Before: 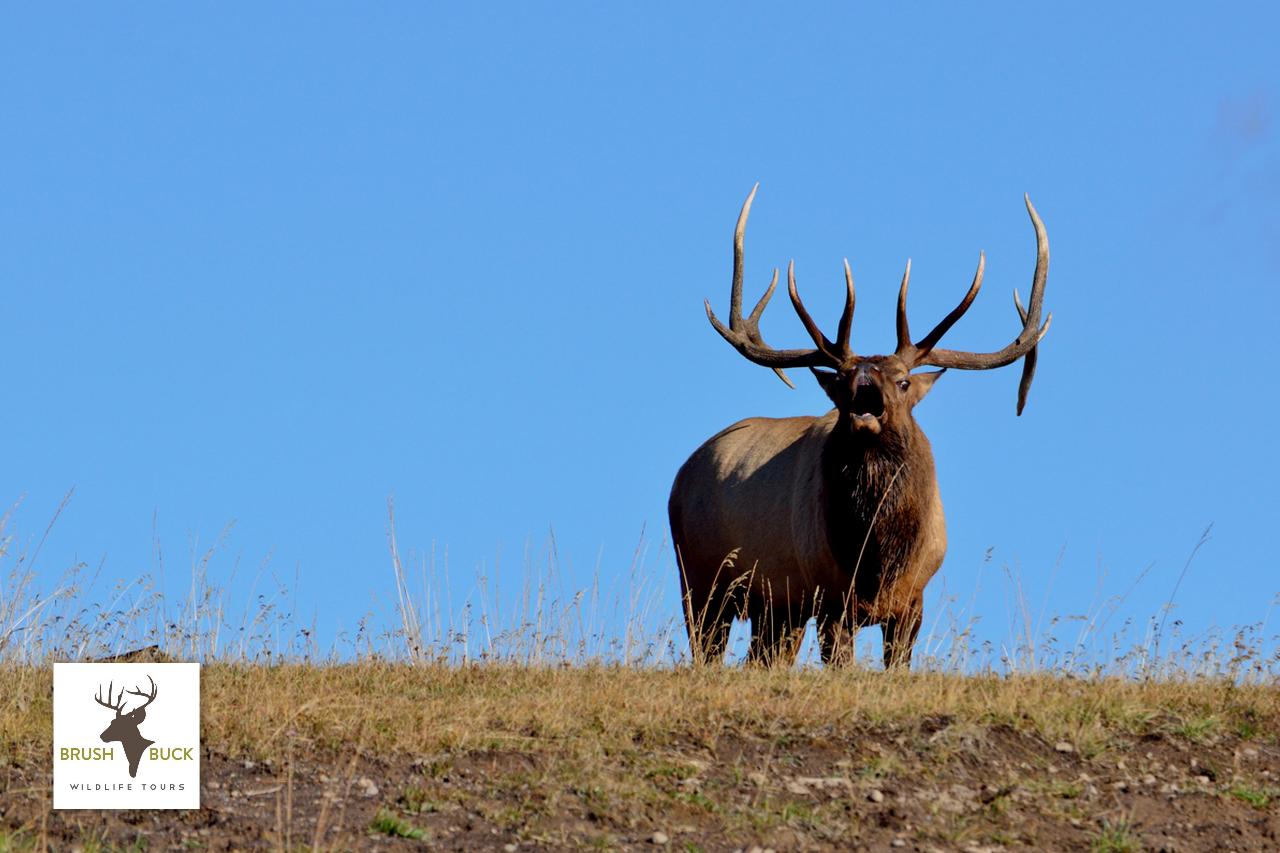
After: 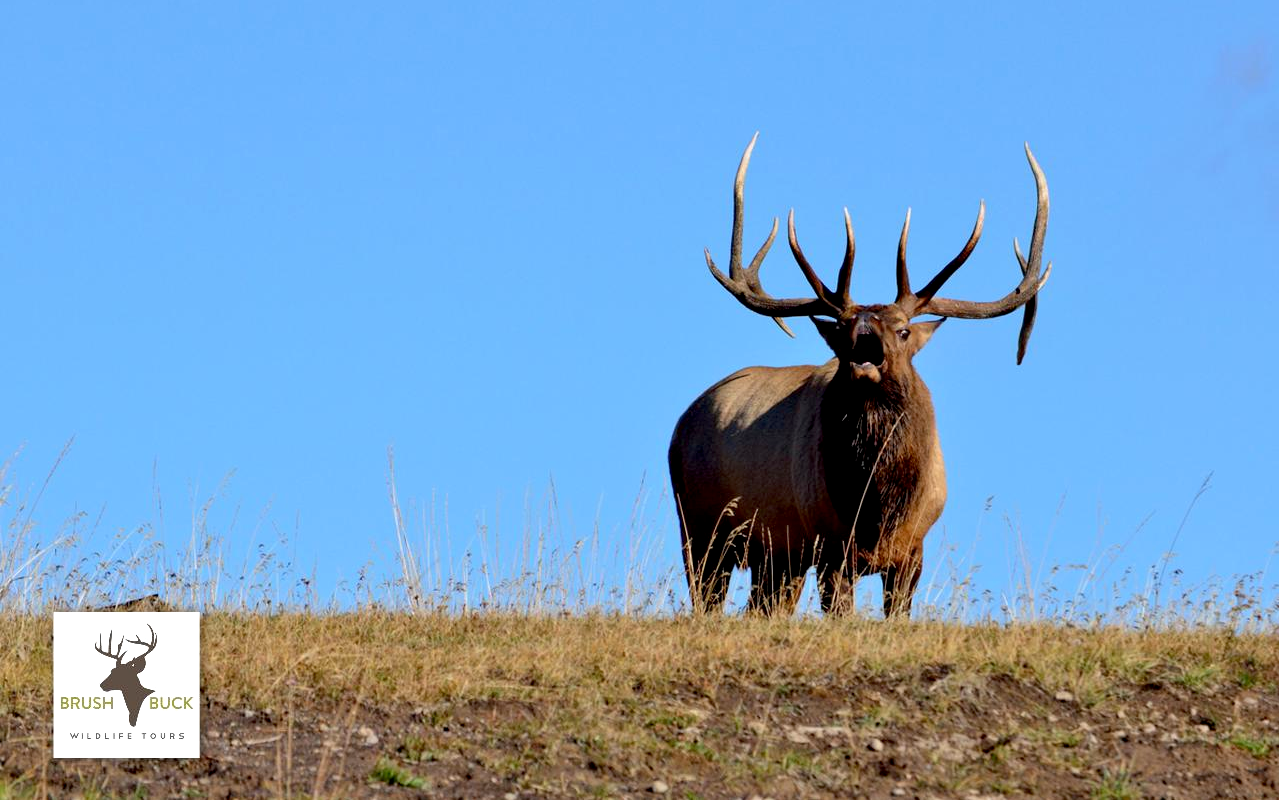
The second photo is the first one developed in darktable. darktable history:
exposure: black level correction 0.005, exposure 0.274 EV, compensate highlight preservation false
crop and rotate: top 6.099%
